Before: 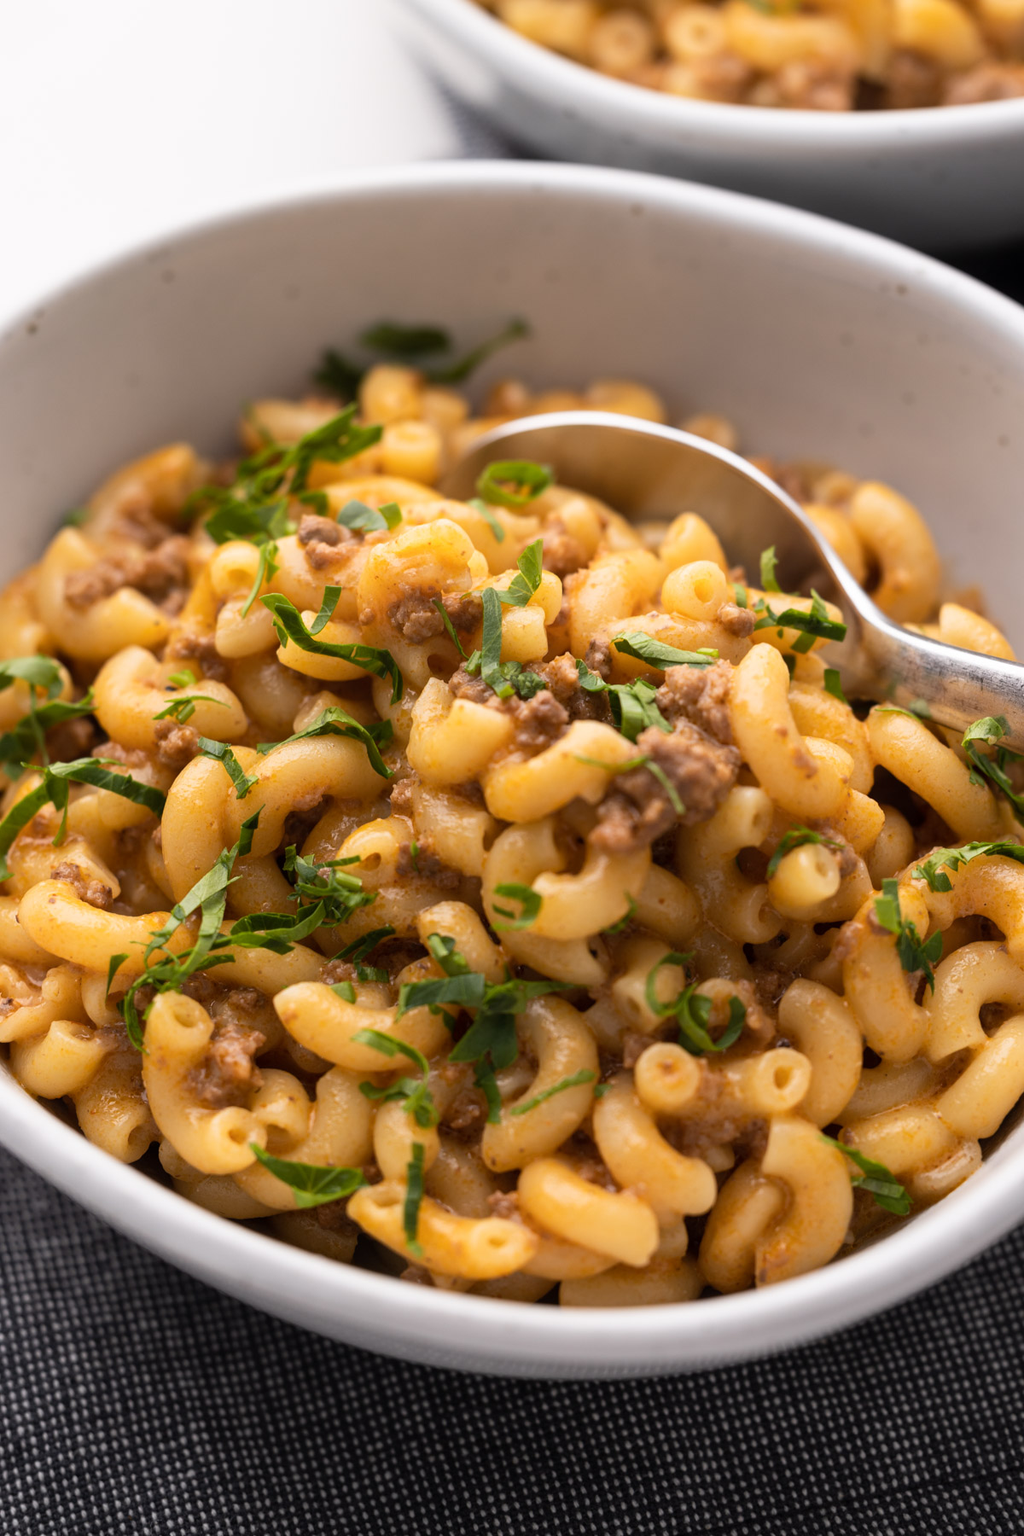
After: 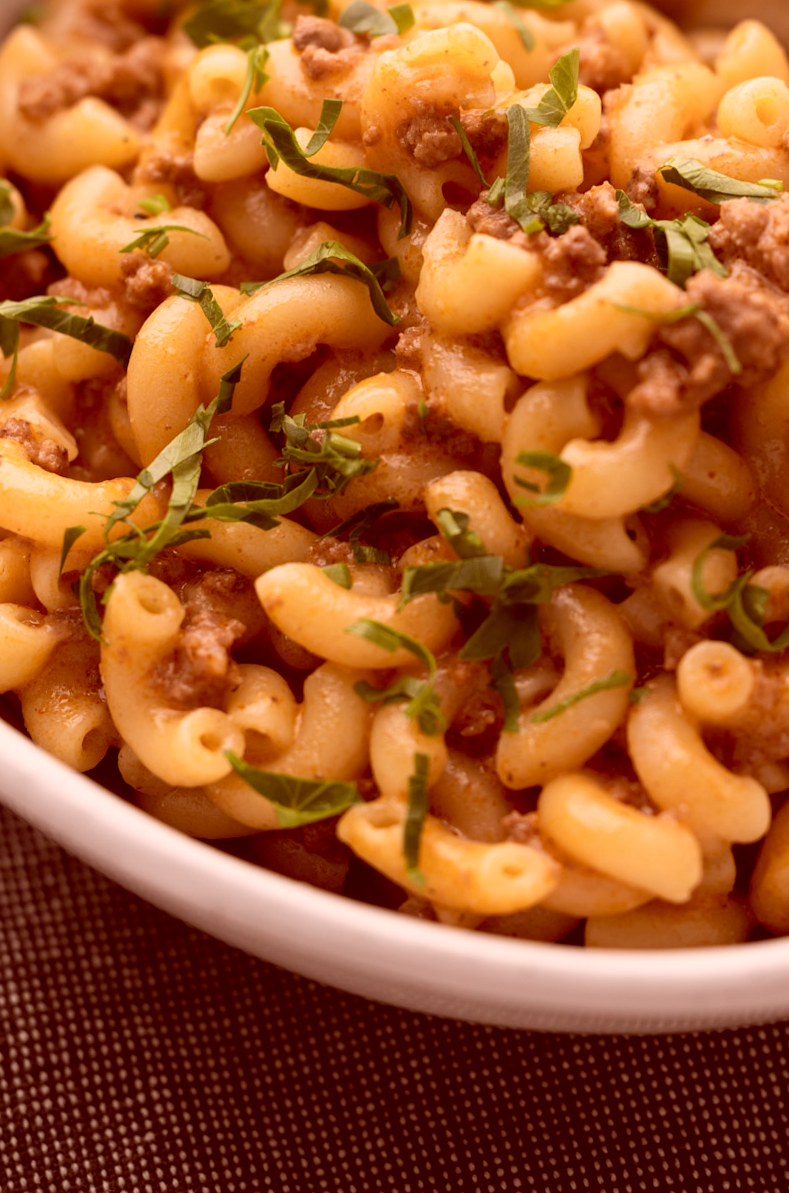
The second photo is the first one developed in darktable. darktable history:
color correction: highlights a* 9.22, highlights b* 8.93, shadows a* 39.34, shadows b* 39.79, saturation 0.78
crop and rotate: angle -0.922°, left 4.051%, top 32.077%, right 28.595%
tone equalizer: mask exposure compensation -0.51 EV
